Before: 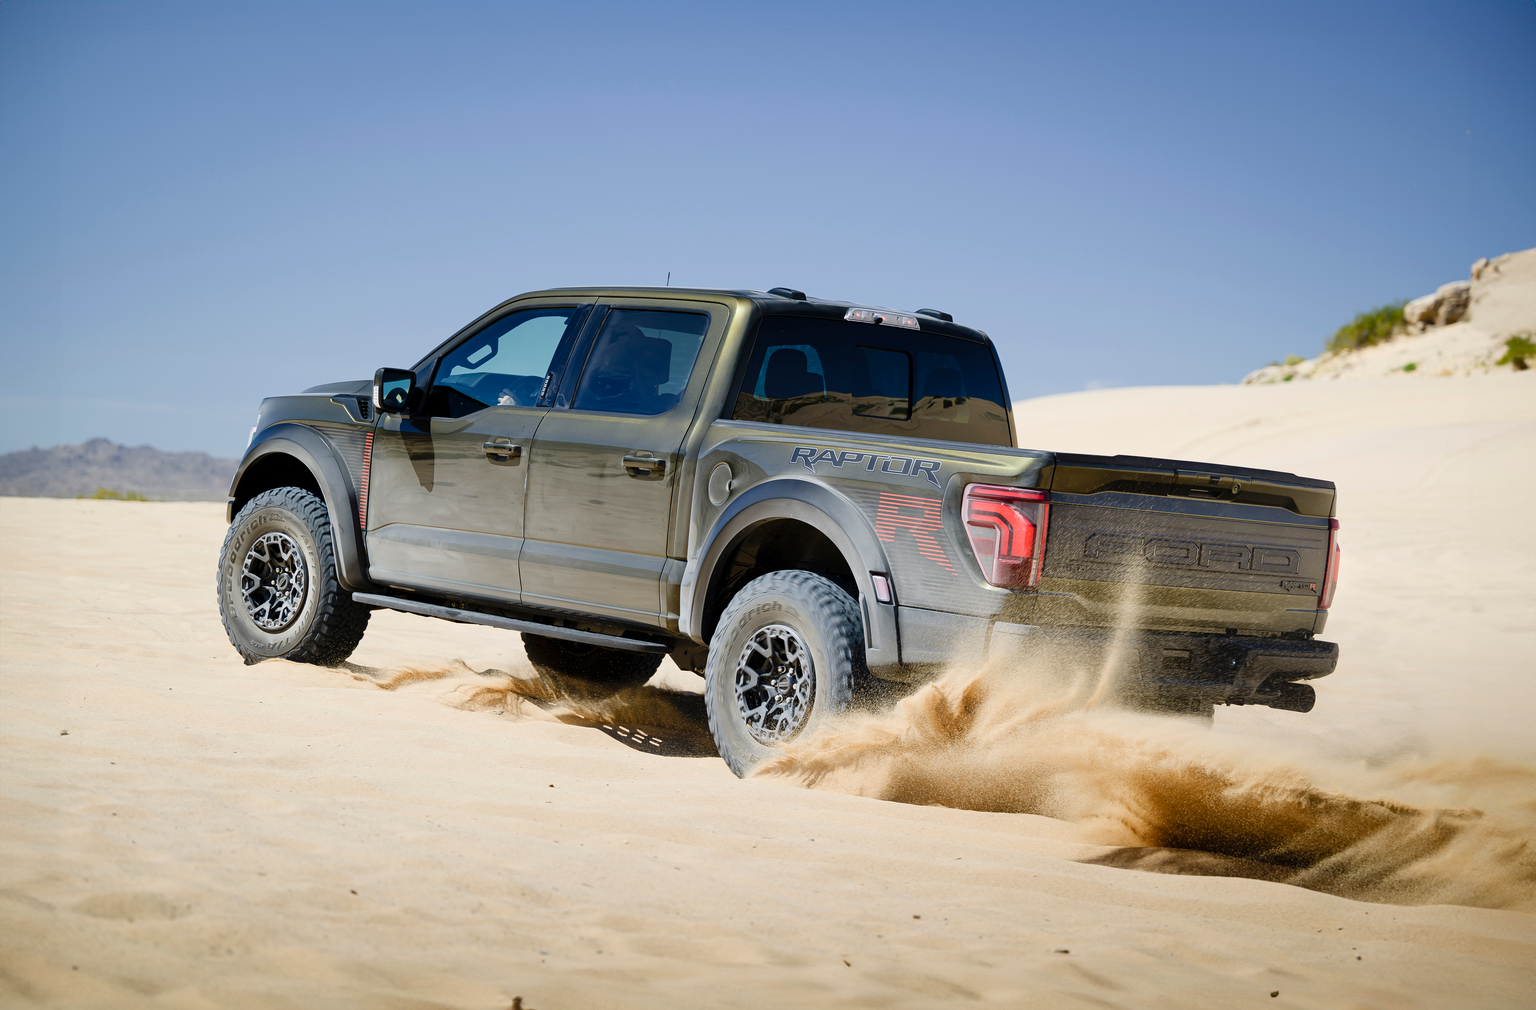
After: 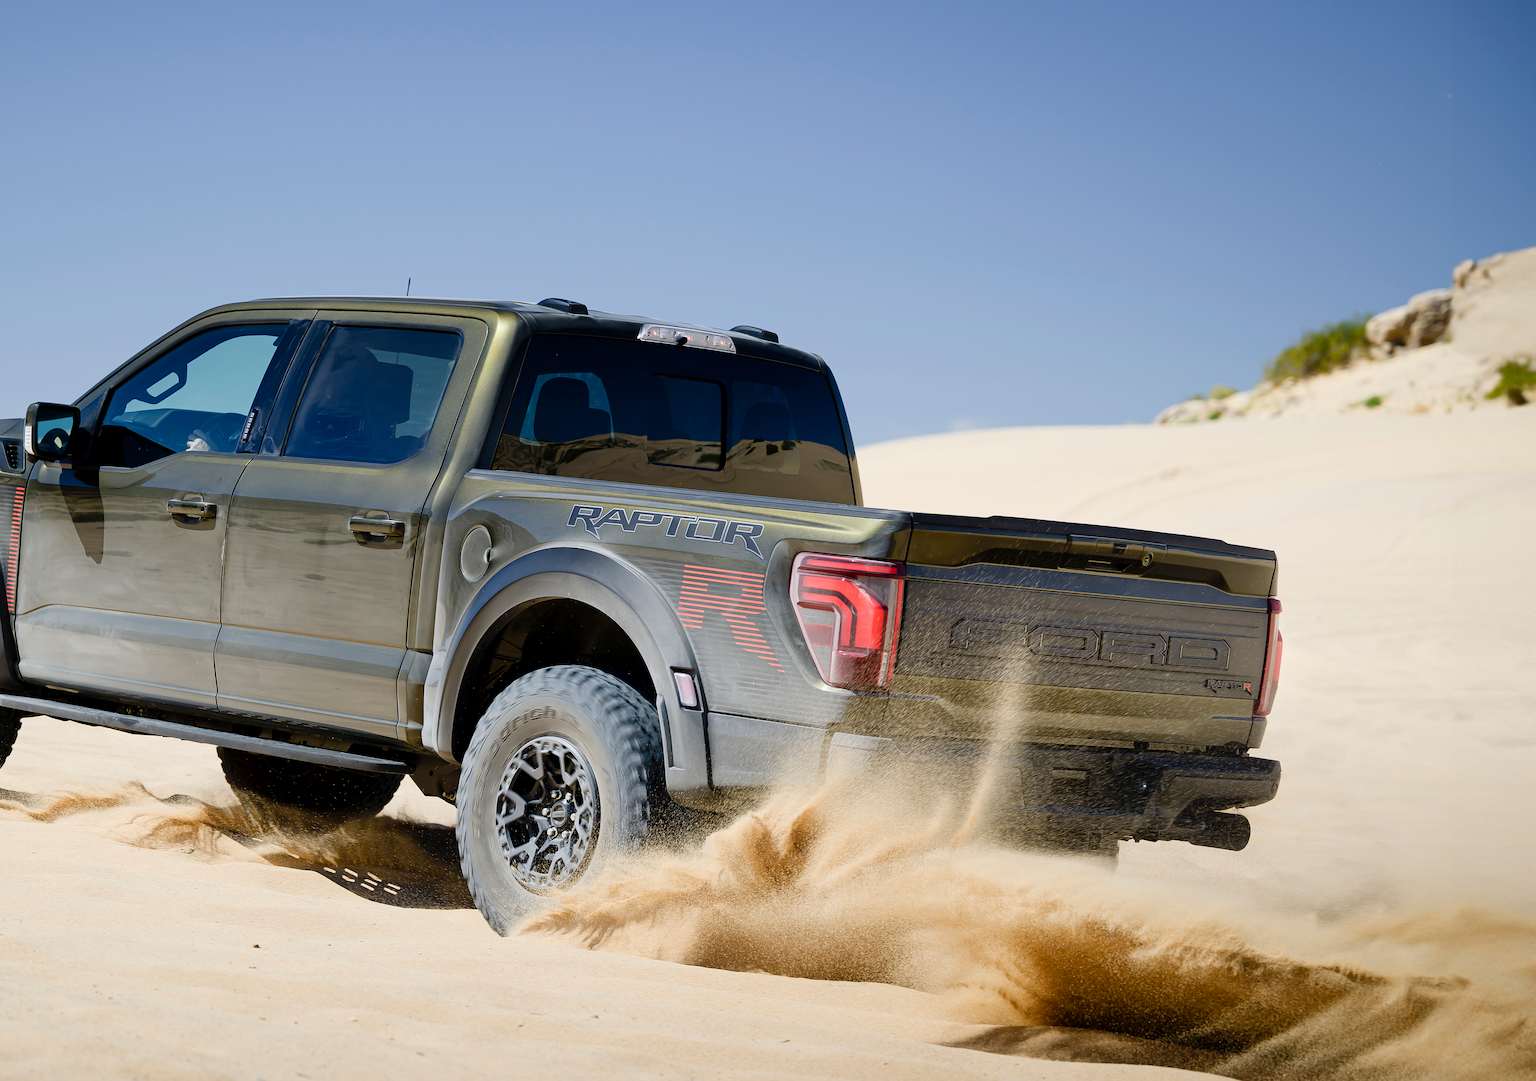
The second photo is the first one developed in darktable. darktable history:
crop: left 23.095%, top 5.827%, bottom 11.854%
exposure: black level correction 0.002, compensate highlight preservation false
